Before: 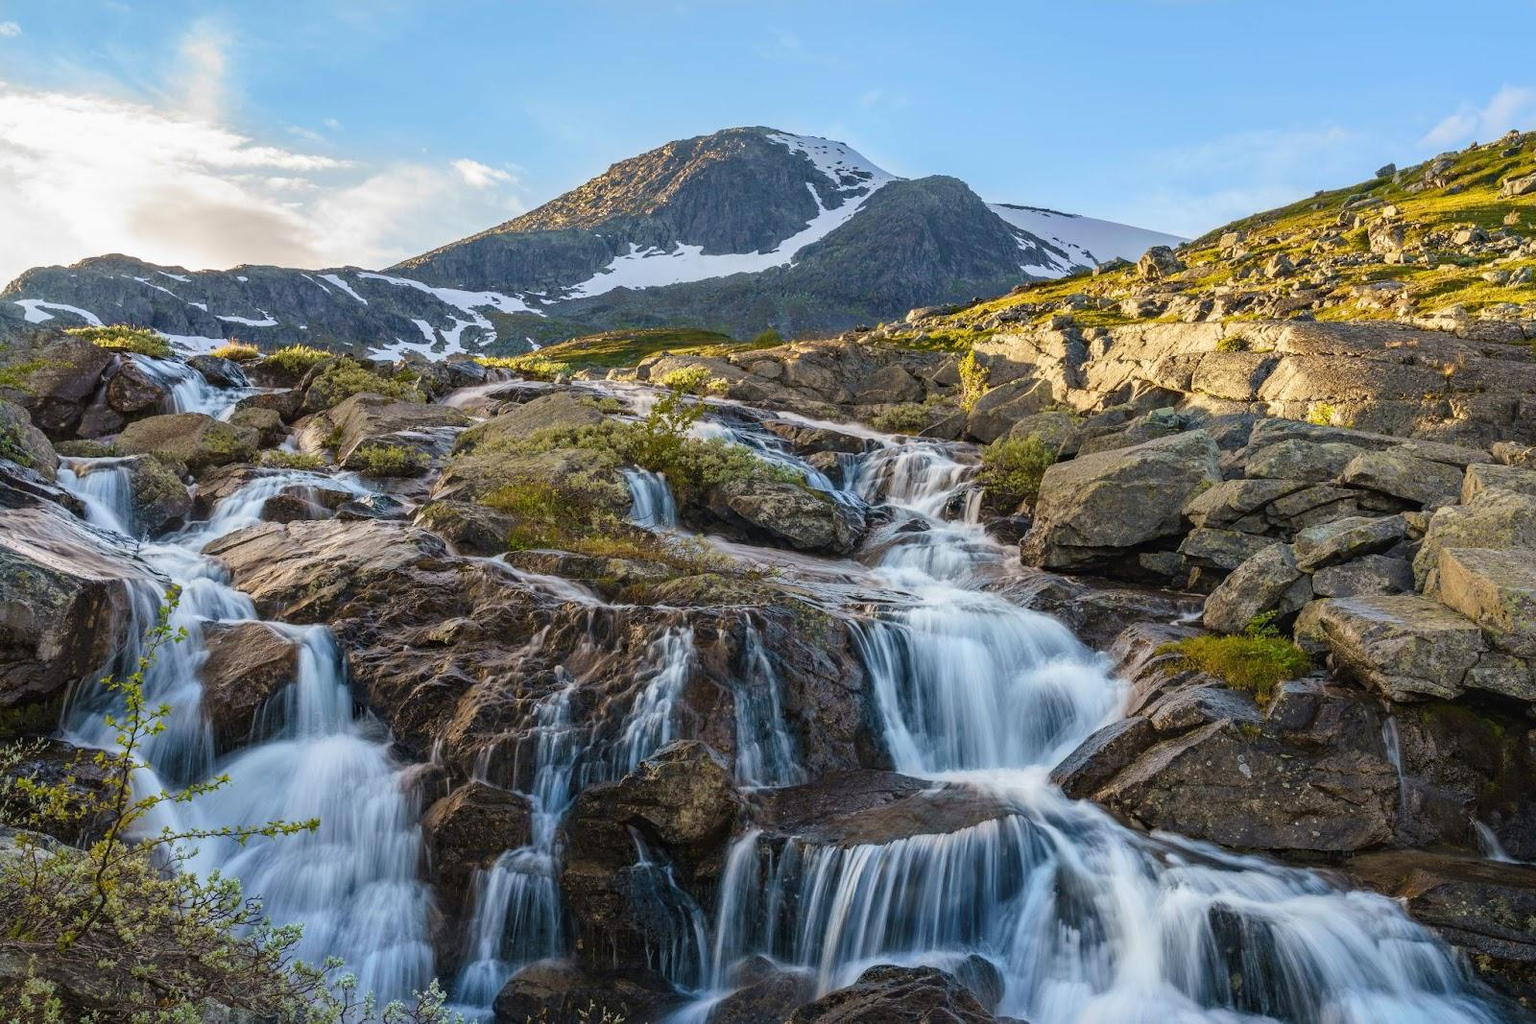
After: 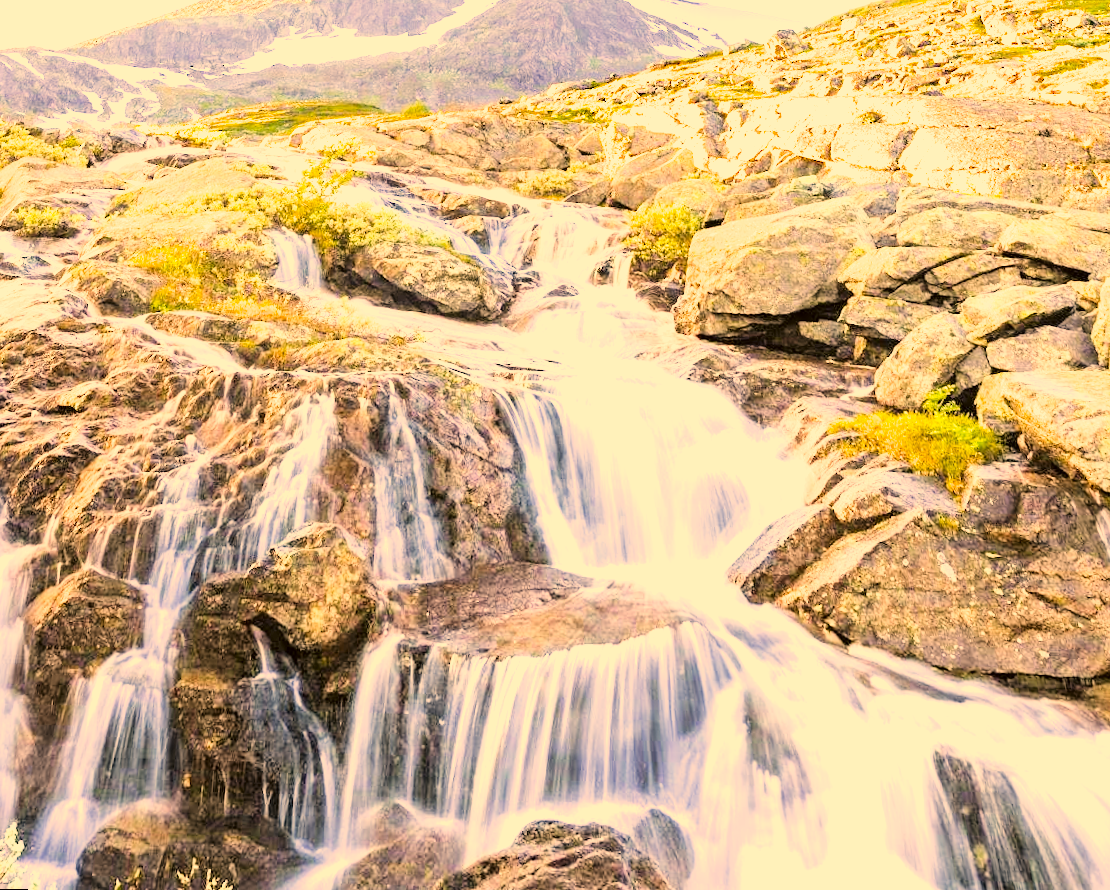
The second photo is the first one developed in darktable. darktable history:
rotate and perspective: rotation 0.72°, lens shift (vertical) -0.352, lens shift (horizontal) -0.051, crop left 0.152, crop right 0.859, crop top 0.019, crop bottom 0.964
color correction: highlights a* 17.94, highlights b* 35.39, shadows a* 1.48, shadows b* 6.42, saturation 1.01
exposure: exposure 3 EV, compensate highlight preservation false
crop: left 16.315%, top 14.246%
filmic rgb: black relative exposure -5 EV, hardness 2.88, contrast 1.3
